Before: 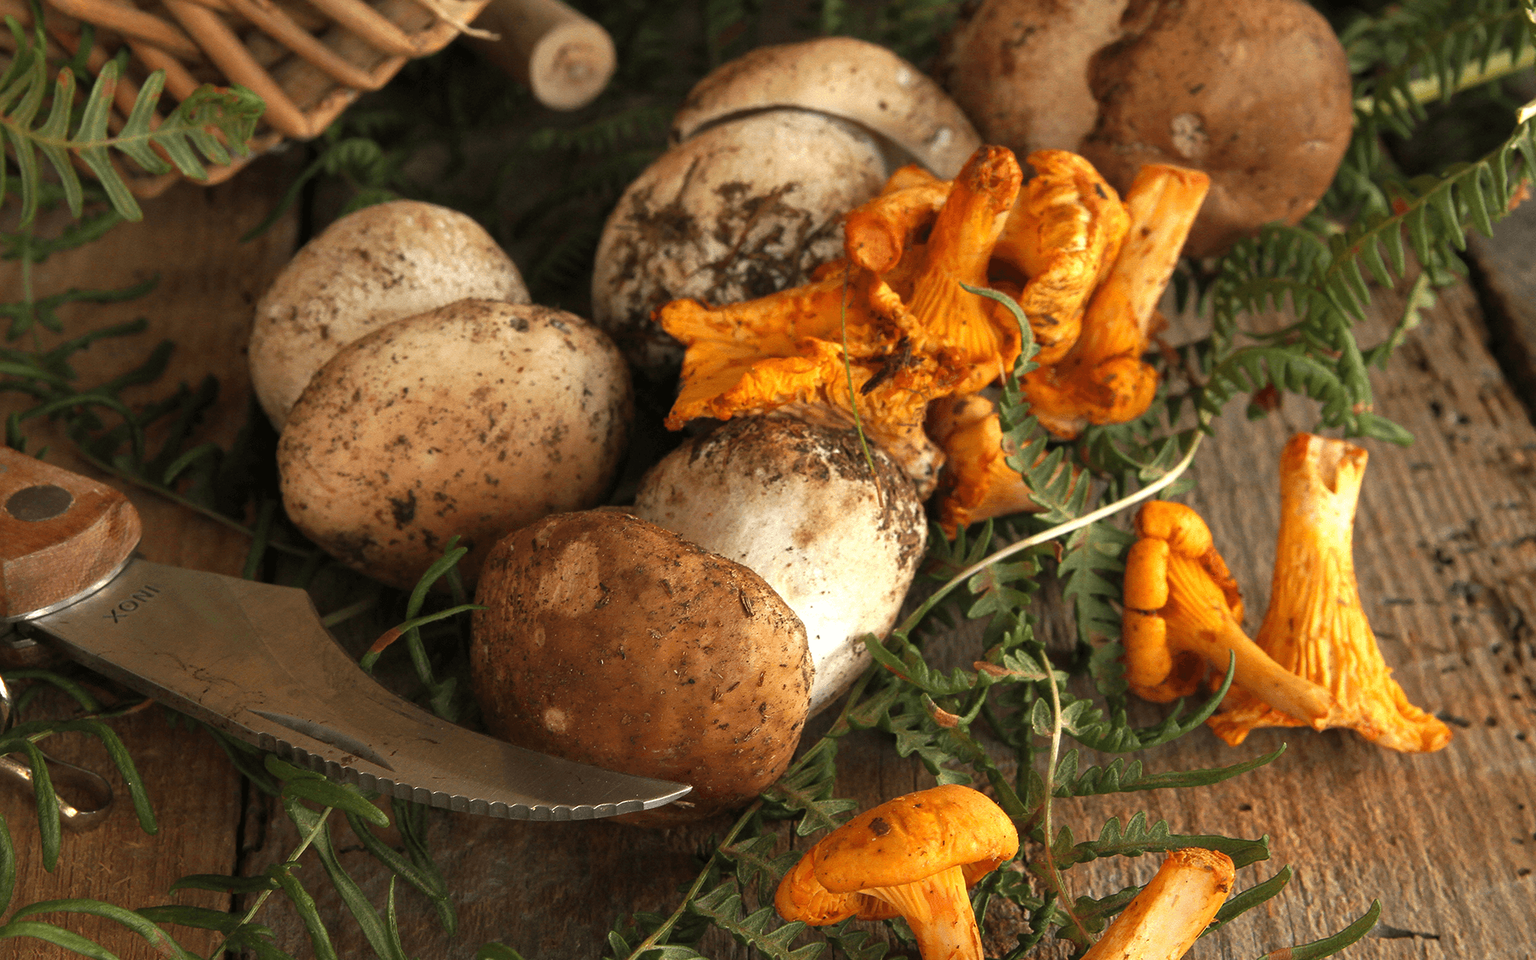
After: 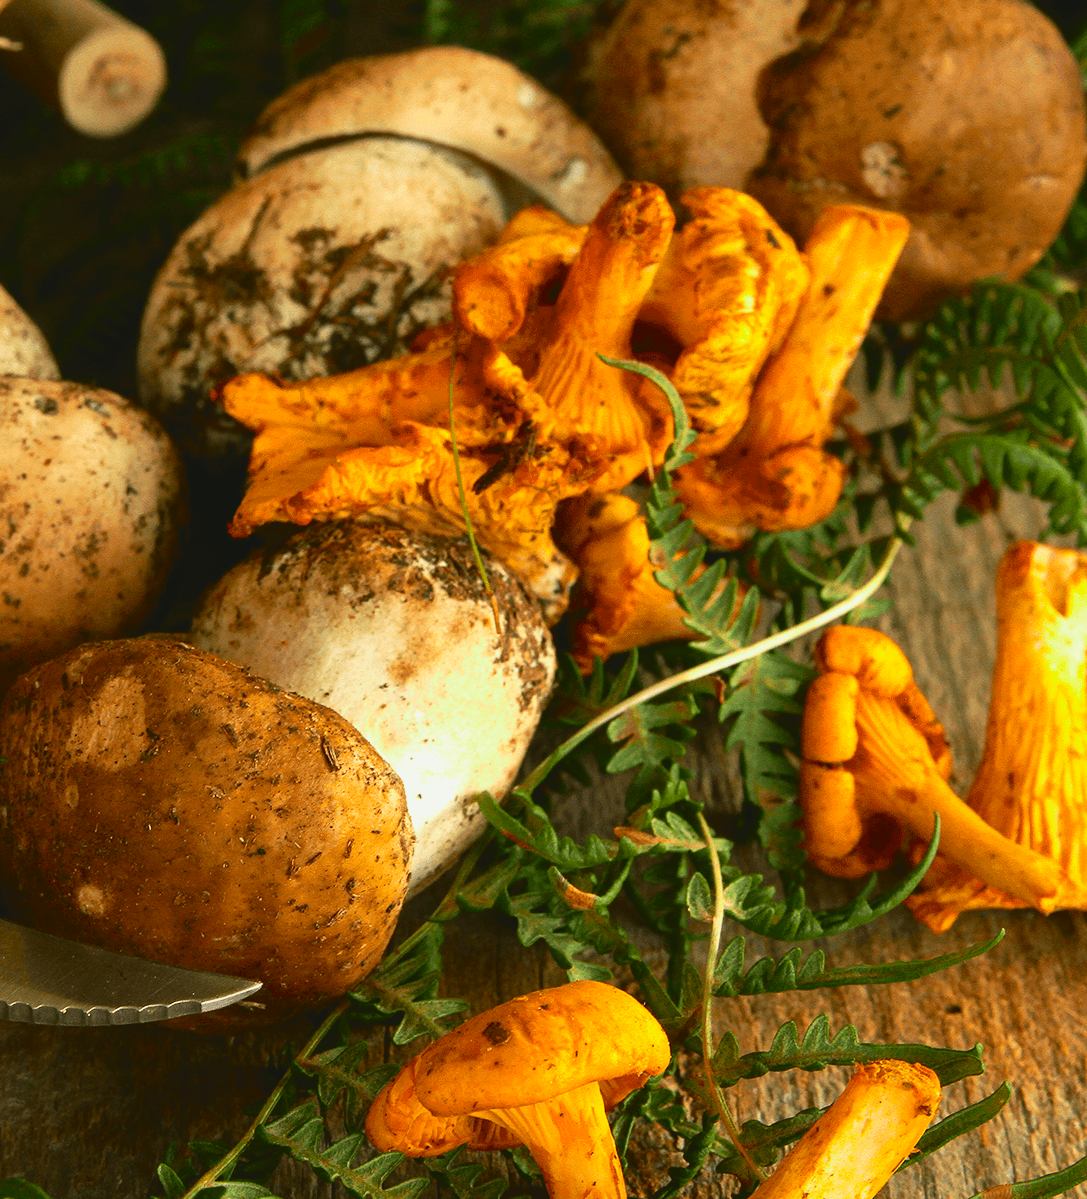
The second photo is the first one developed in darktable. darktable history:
velvia: on, module defaults
tone curve: curves: ch0 [(0, 0.056) (0.049, 0.073) (0.155, 0.127) (0.33, 0.331) (0.432, 0.46) (0.601, 0.655) (0.843, 0.876) (1, 0.965)]; ch1 [(0, 0) (0.339, 0.334) (0.445, 0.419) (0.476, 0.454) (0.497, 0.494) (0.53, 0.511) (0.557, 0.549) (0.613, 0.614) (0.728, 0.729) (1, 1)]; ch2 [(0, 0) (0.327, 0.318) (0.417, 0.426) (0.46, 0.453) (0.502, 0.5) (0.526, 0.52) (0.54, 0.543) (0.606, 0.61) (0.74, 0.716) (1, 1)], color space Lab, independent channels, preserve colors none
crop: left 31.458%, top 0%, right 11.876%
color balance rgb: linear chroma grading › global chroma 15%, perceptual saturation grading › global saturation 30%
